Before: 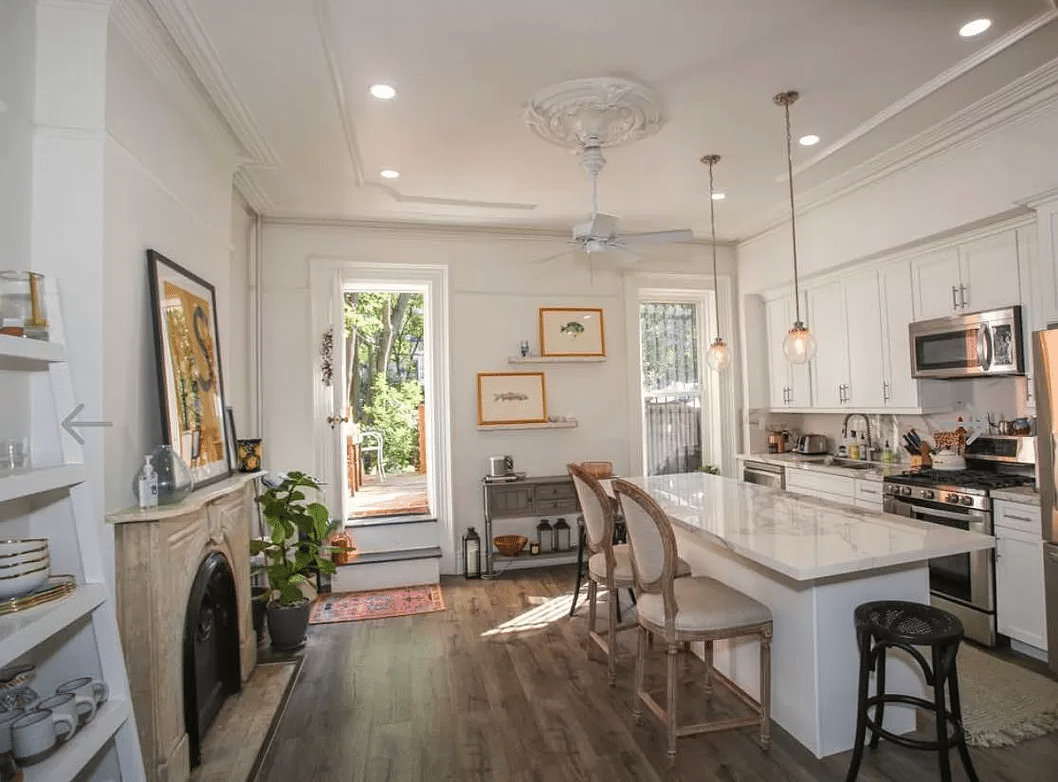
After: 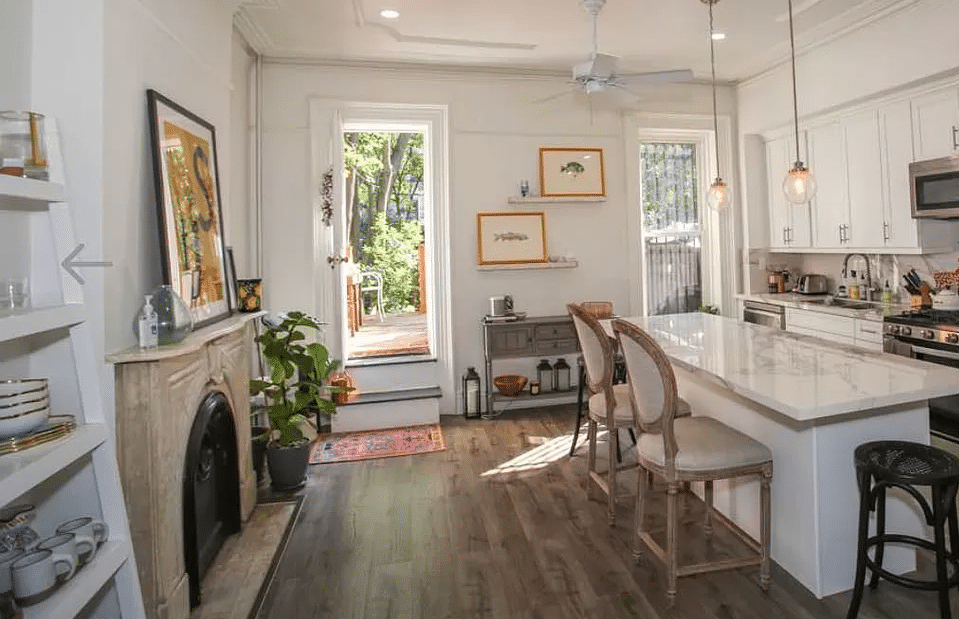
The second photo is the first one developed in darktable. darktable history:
crop: top 20.537%, right 9.339%, bottom 0.266%
